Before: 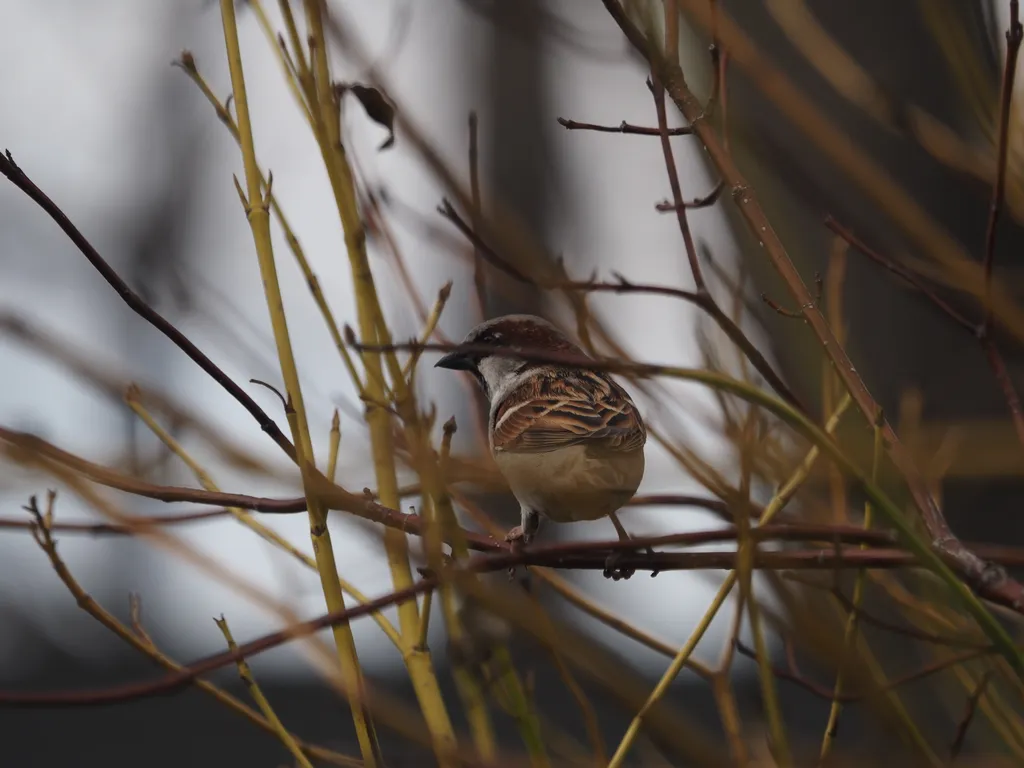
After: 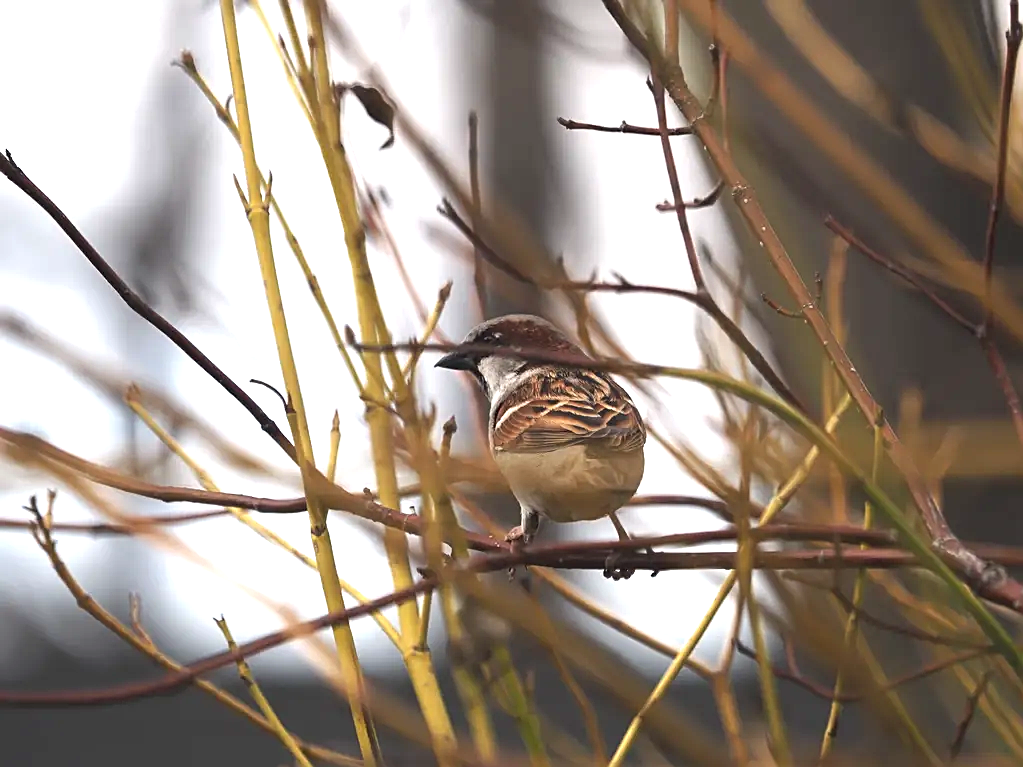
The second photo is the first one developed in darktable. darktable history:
exposure: black level correction 0, exposure 1.594 EV, compensate highlight preservation false
crop: left 0.044%
sharpen: on, module defaults
